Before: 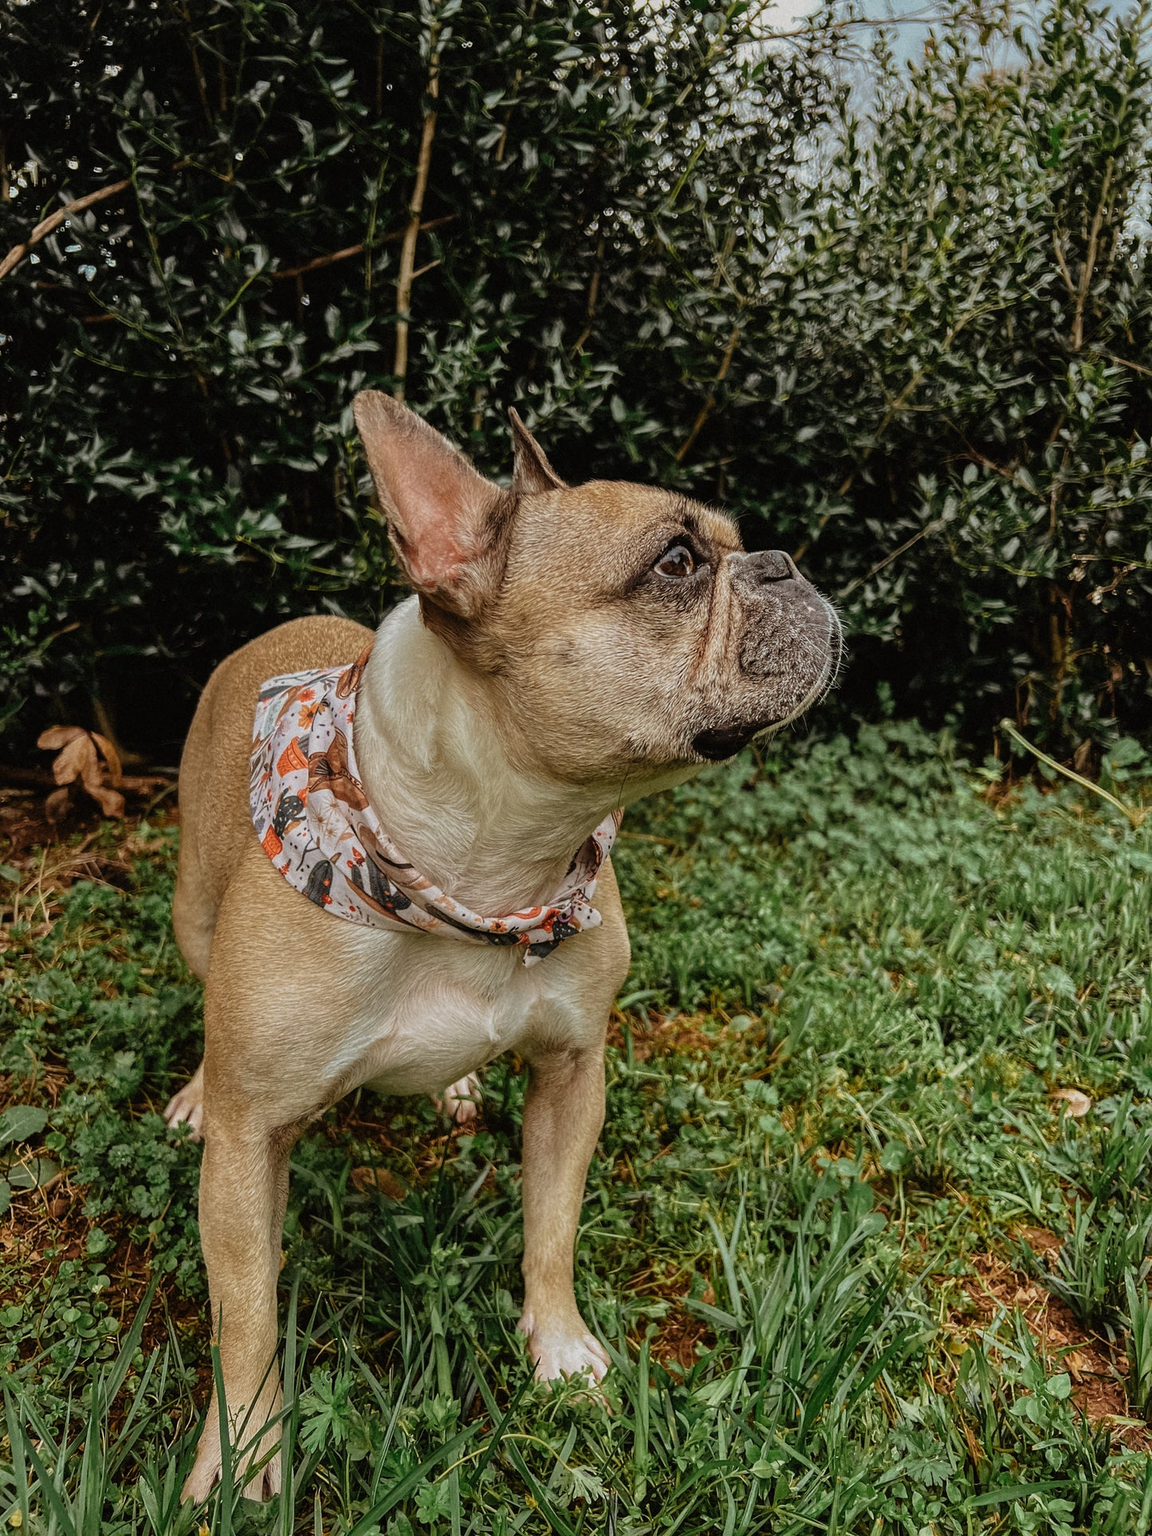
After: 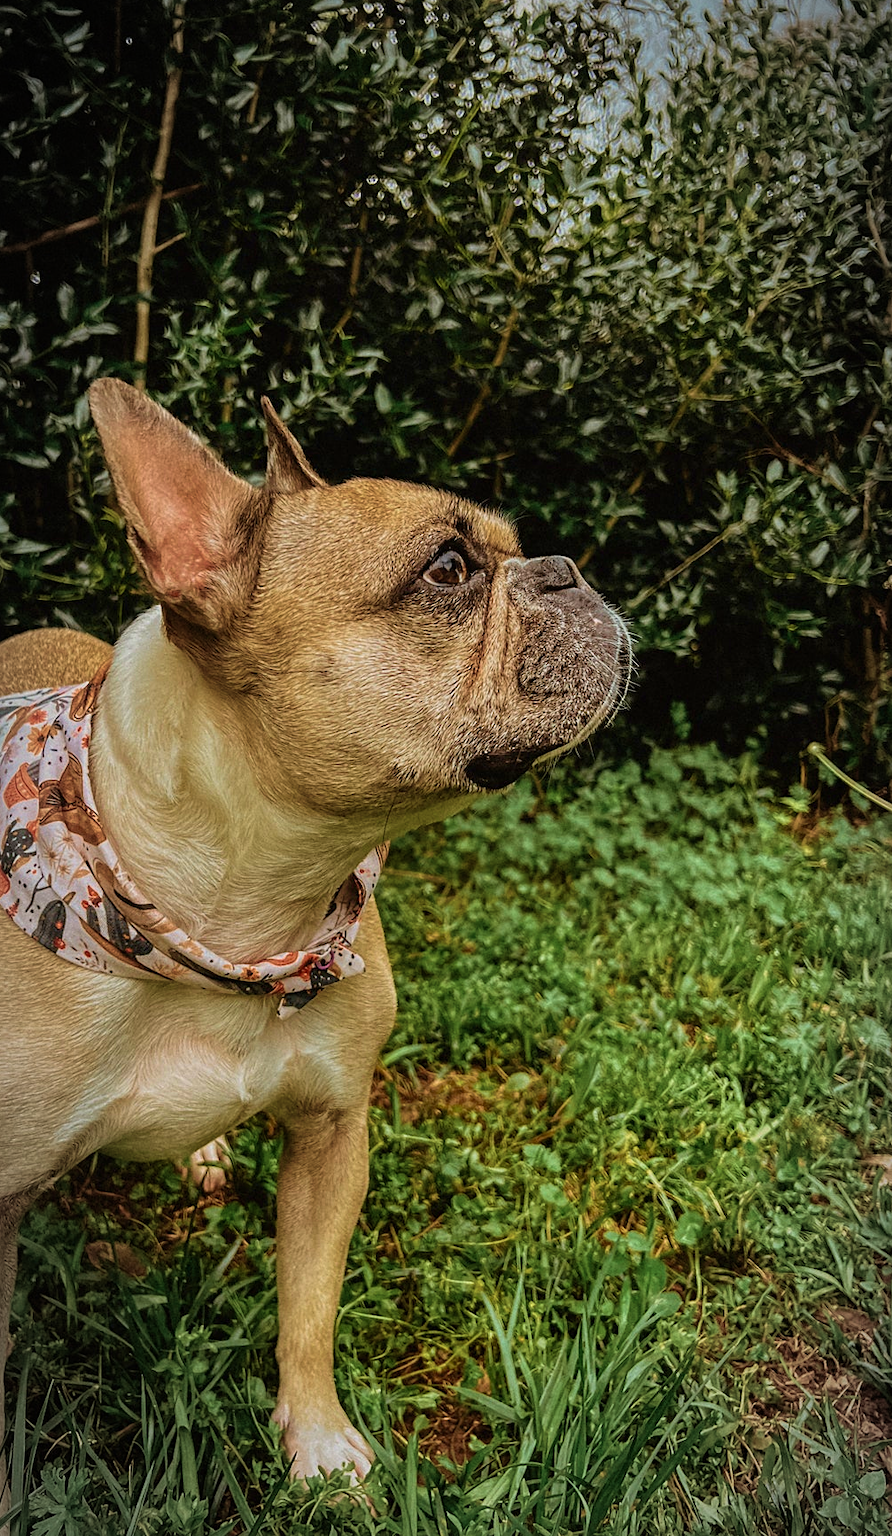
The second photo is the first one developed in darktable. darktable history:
sharpen: amount 0.202
velvia: strength 67.27%, mid-tones bias 0.97
crop and rotate: left 23.762%, top 3.281%, right 6.451%, bottom 6.71%
vignetting: automatic ratio true
